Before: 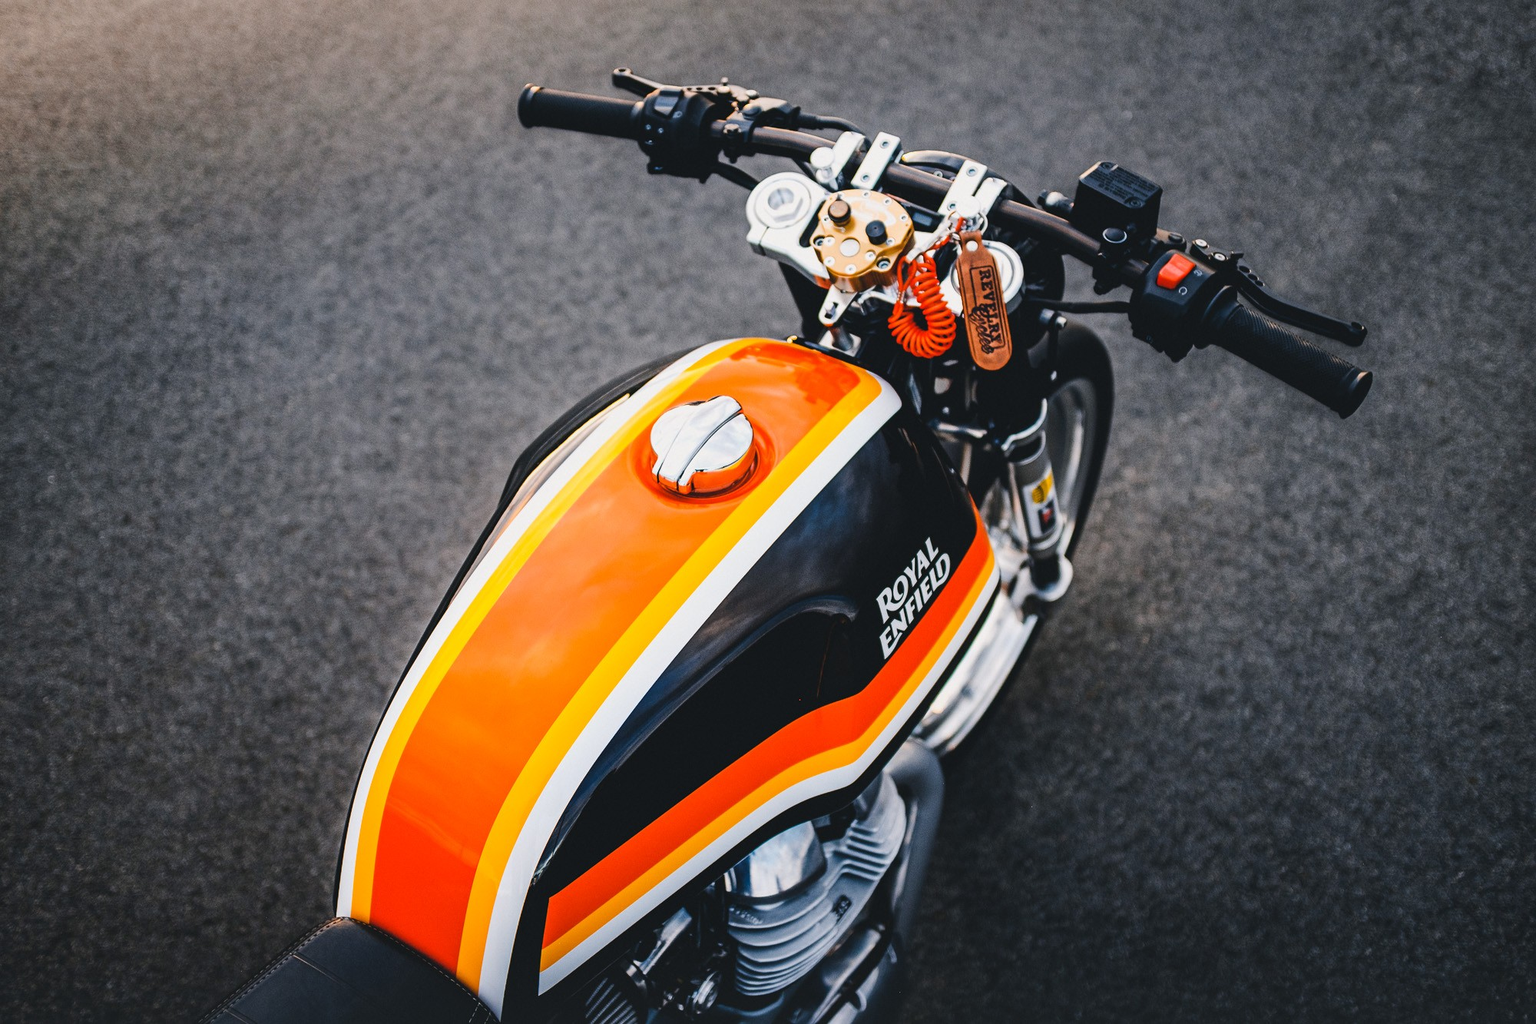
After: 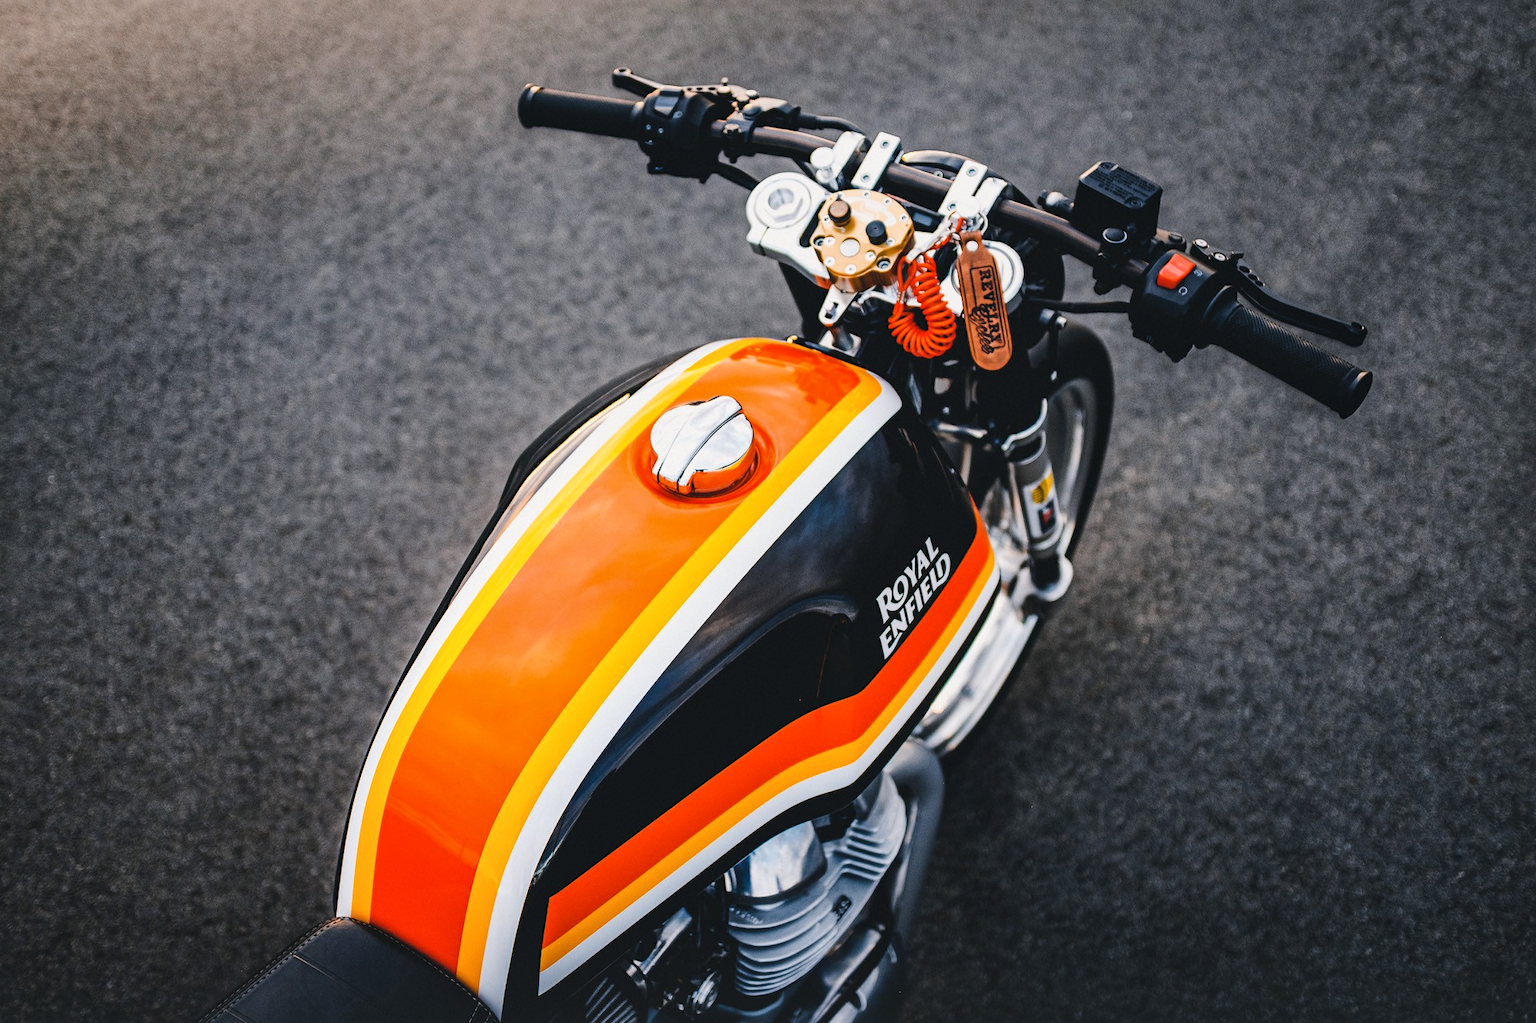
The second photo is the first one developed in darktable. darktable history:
local contrast: mode bilateral grid, contrast 20, coarseness 50, detail 121%, midtone range 0.2
